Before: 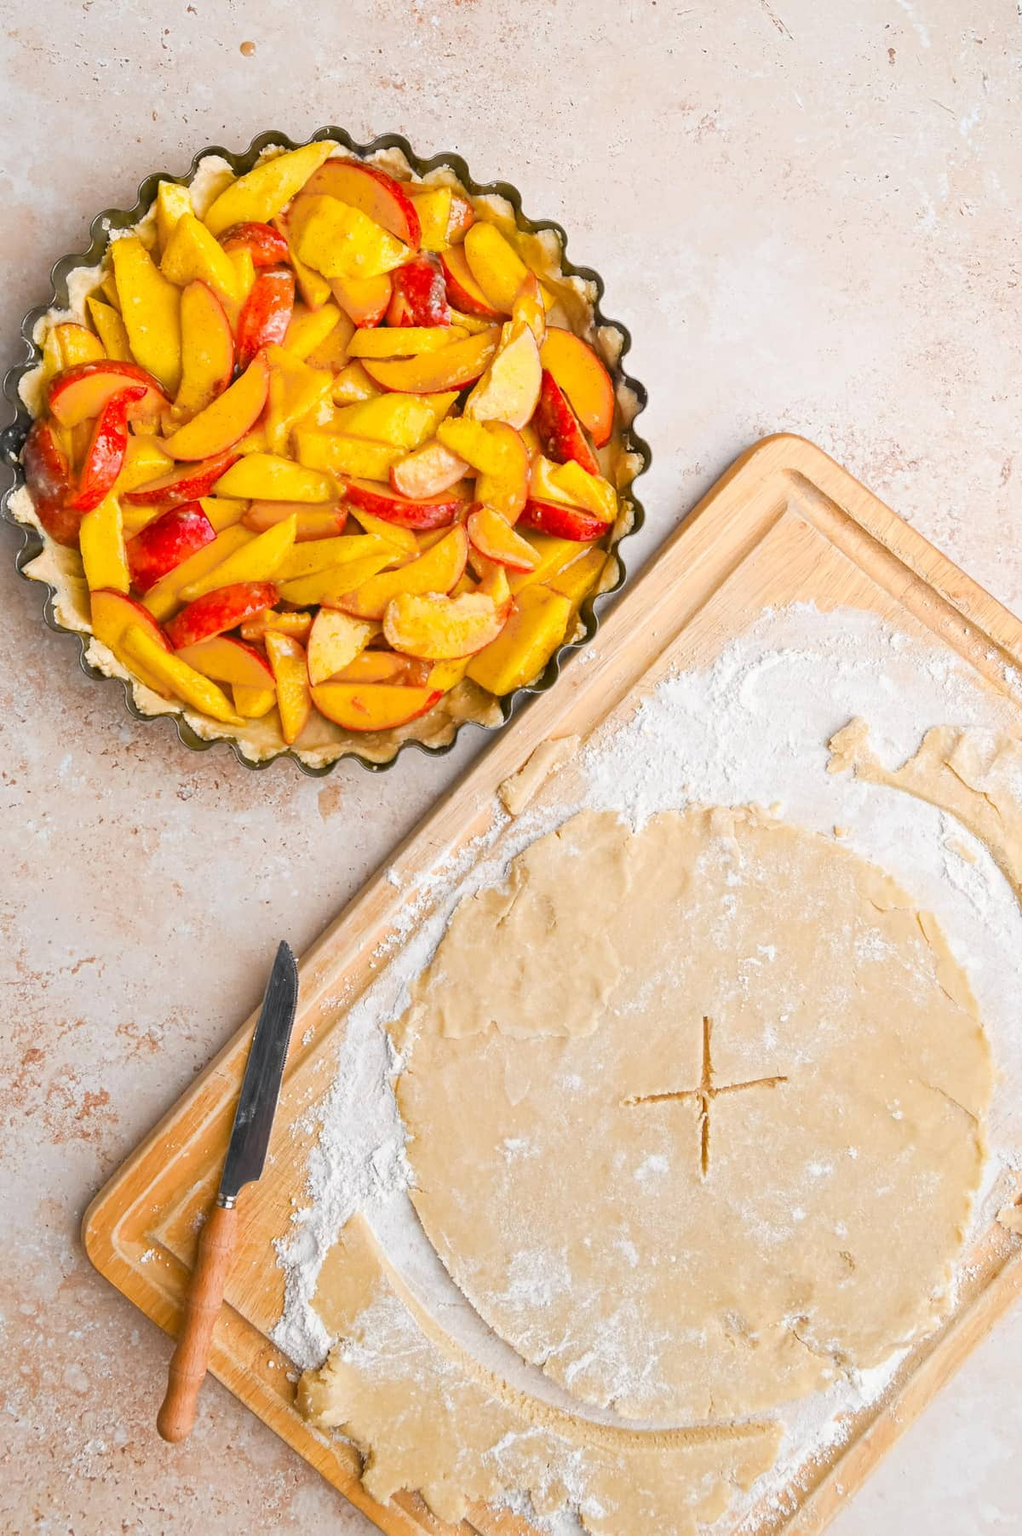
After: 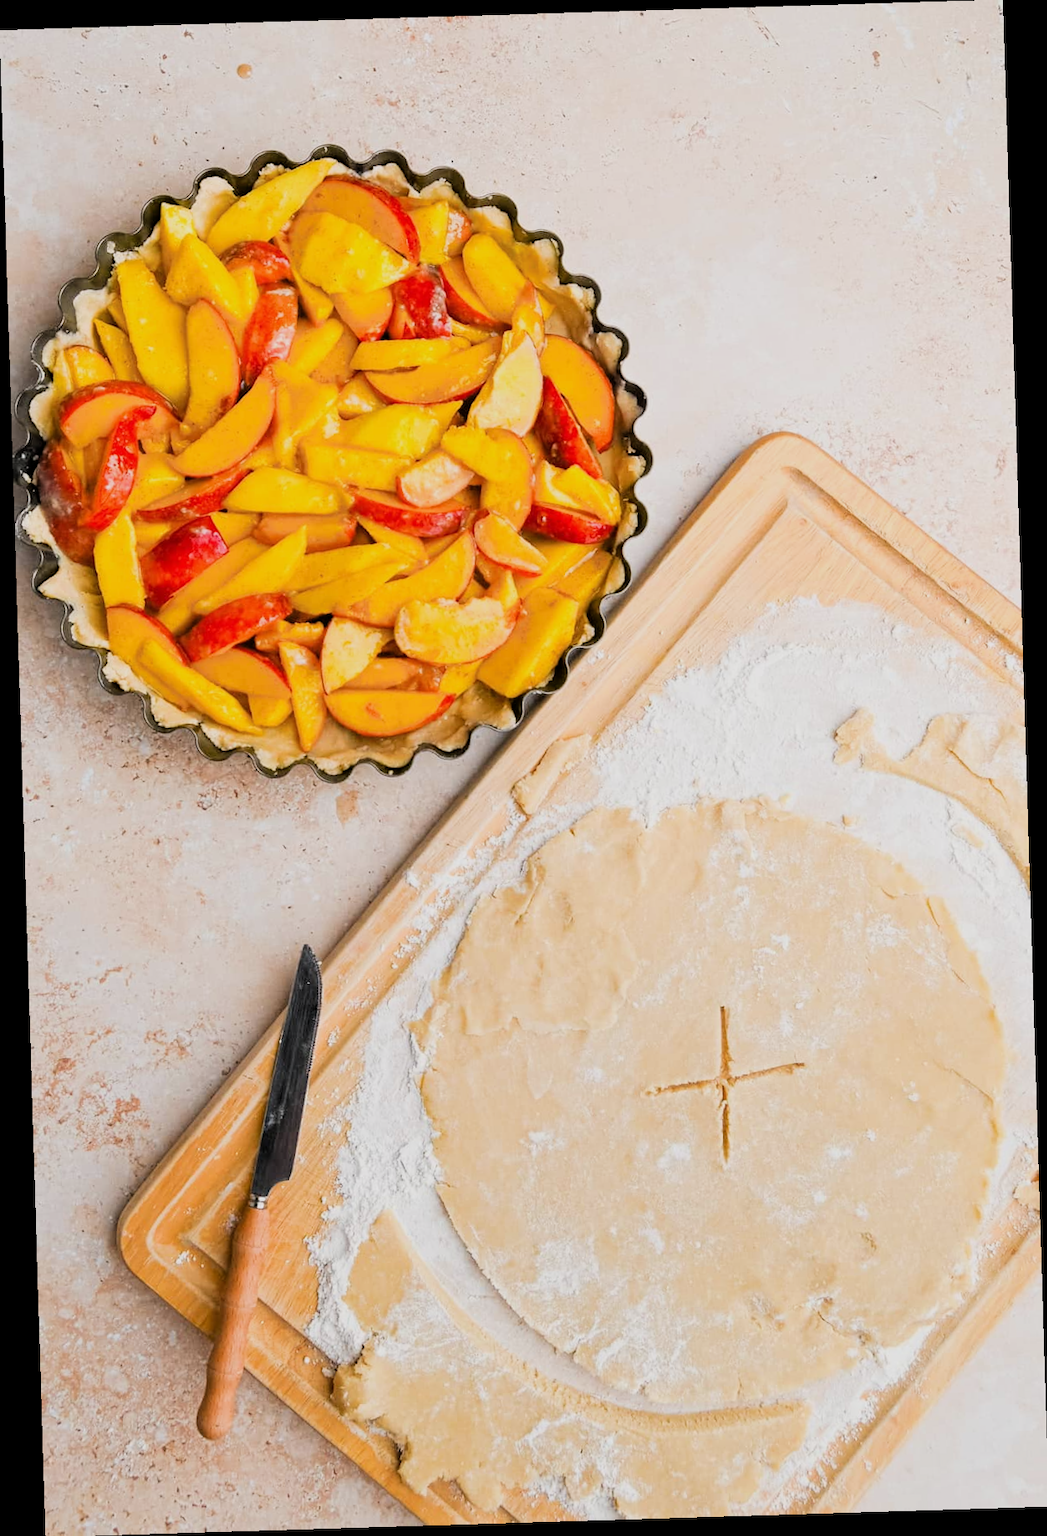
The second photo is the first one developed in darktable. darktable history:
filmic rgb: black relative exposure -5 EV, hardness 2.88, contrast 1.3
rotate and perspective: rotation -1.75°, automatic cropping off
